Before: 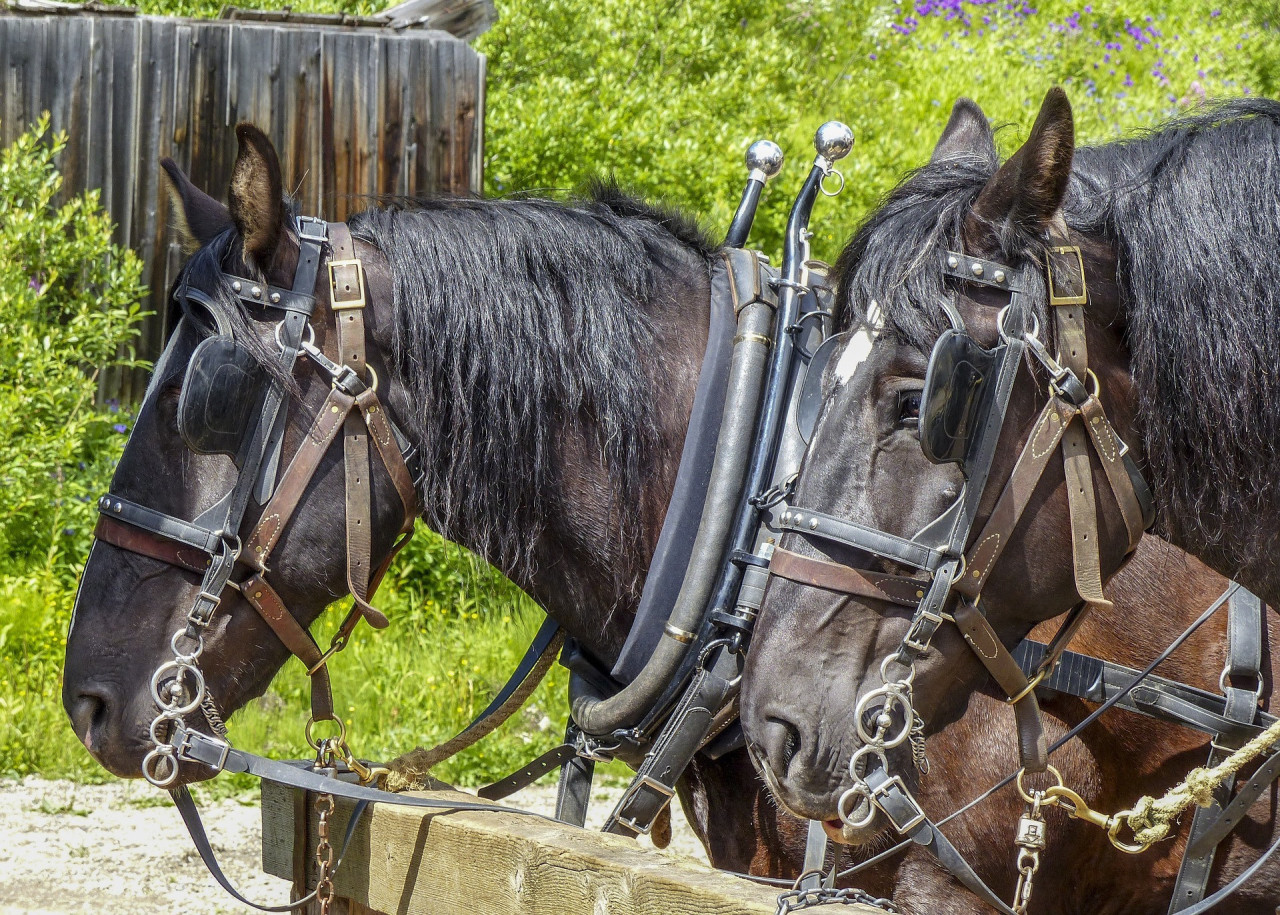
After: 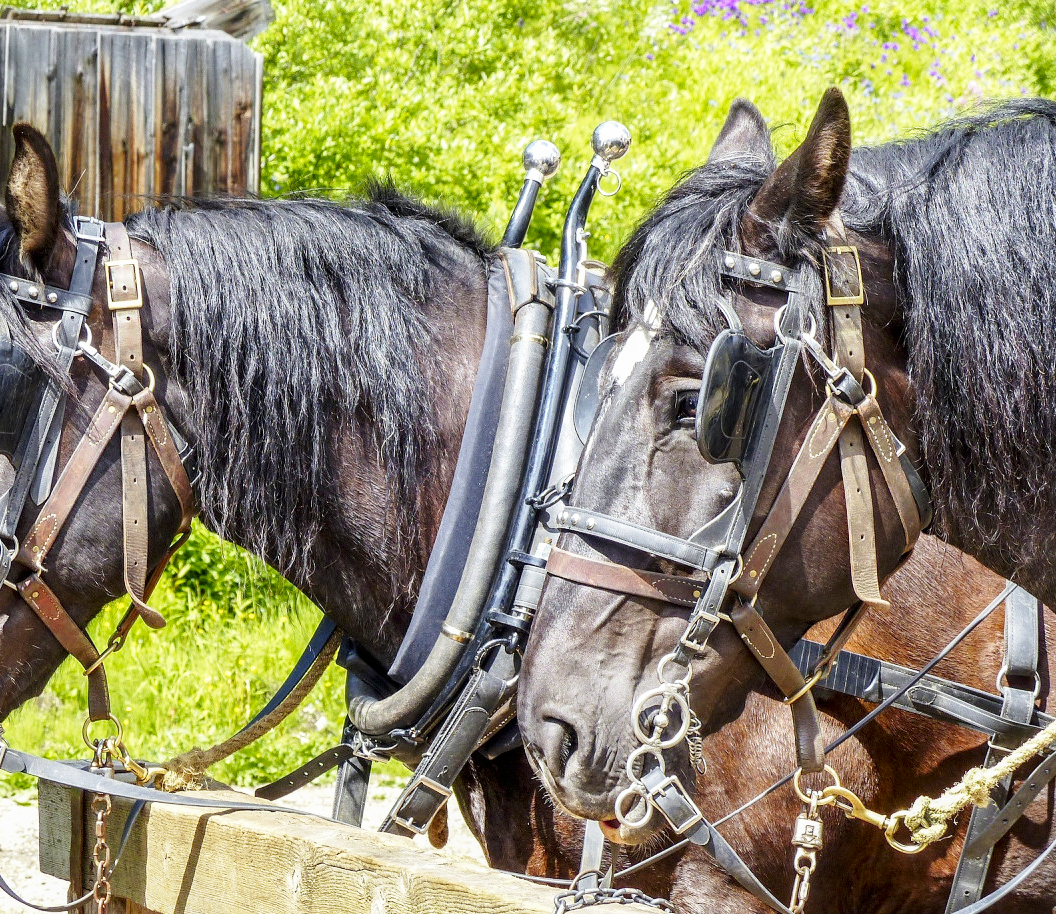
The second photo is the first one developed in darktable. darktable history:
crop: left 17.451%, bottom 0.027%
base curve: curves: ch0 [(0, 0) (0.005, 0.002) (0.15, 0.3) (0.4, 0.7) (0.75, 0.95) (1, 1)], preserve colors none
